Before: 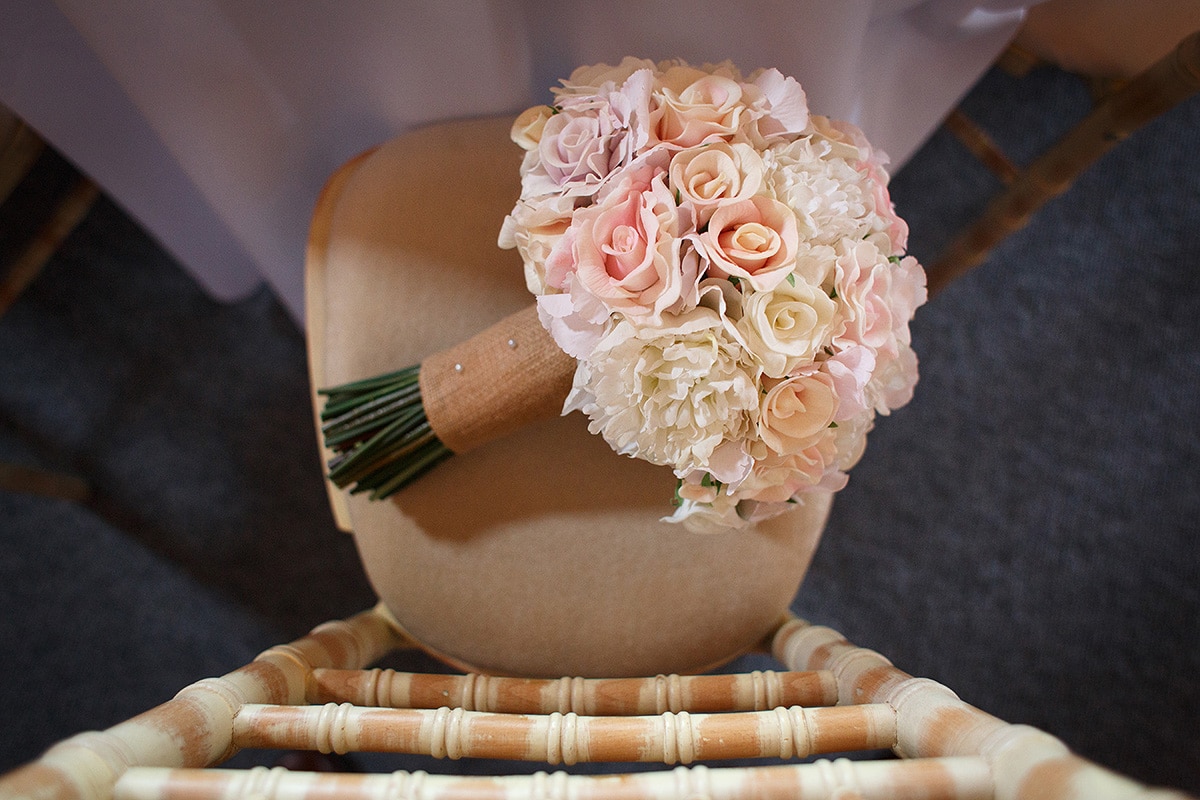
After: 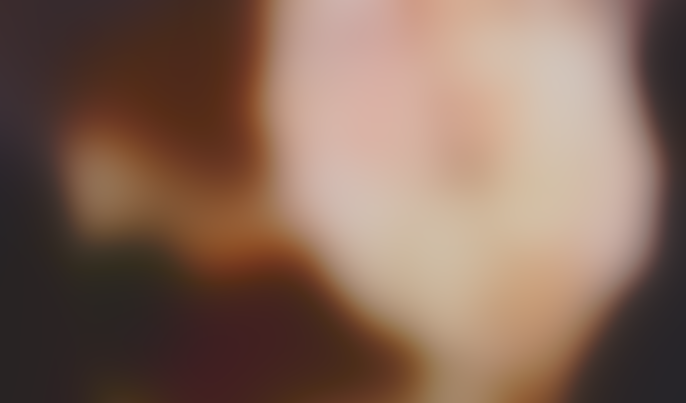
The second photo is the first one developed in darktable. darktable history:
contrast brightness saturation: contrast -0.28
lowpass: radius 31.92, contrast 1.72, brightness -0.98, saturation 0.94
crop: left 20.932%, top 15.471%, right 21.848%, bottom 34.081%
base curve: curves: ch0 [(0, 0) (0.028, 0.03) (0.121, 0.232) (0.46, 0.748) (0.859, 0.968) (1, 1)], preserve colors none
